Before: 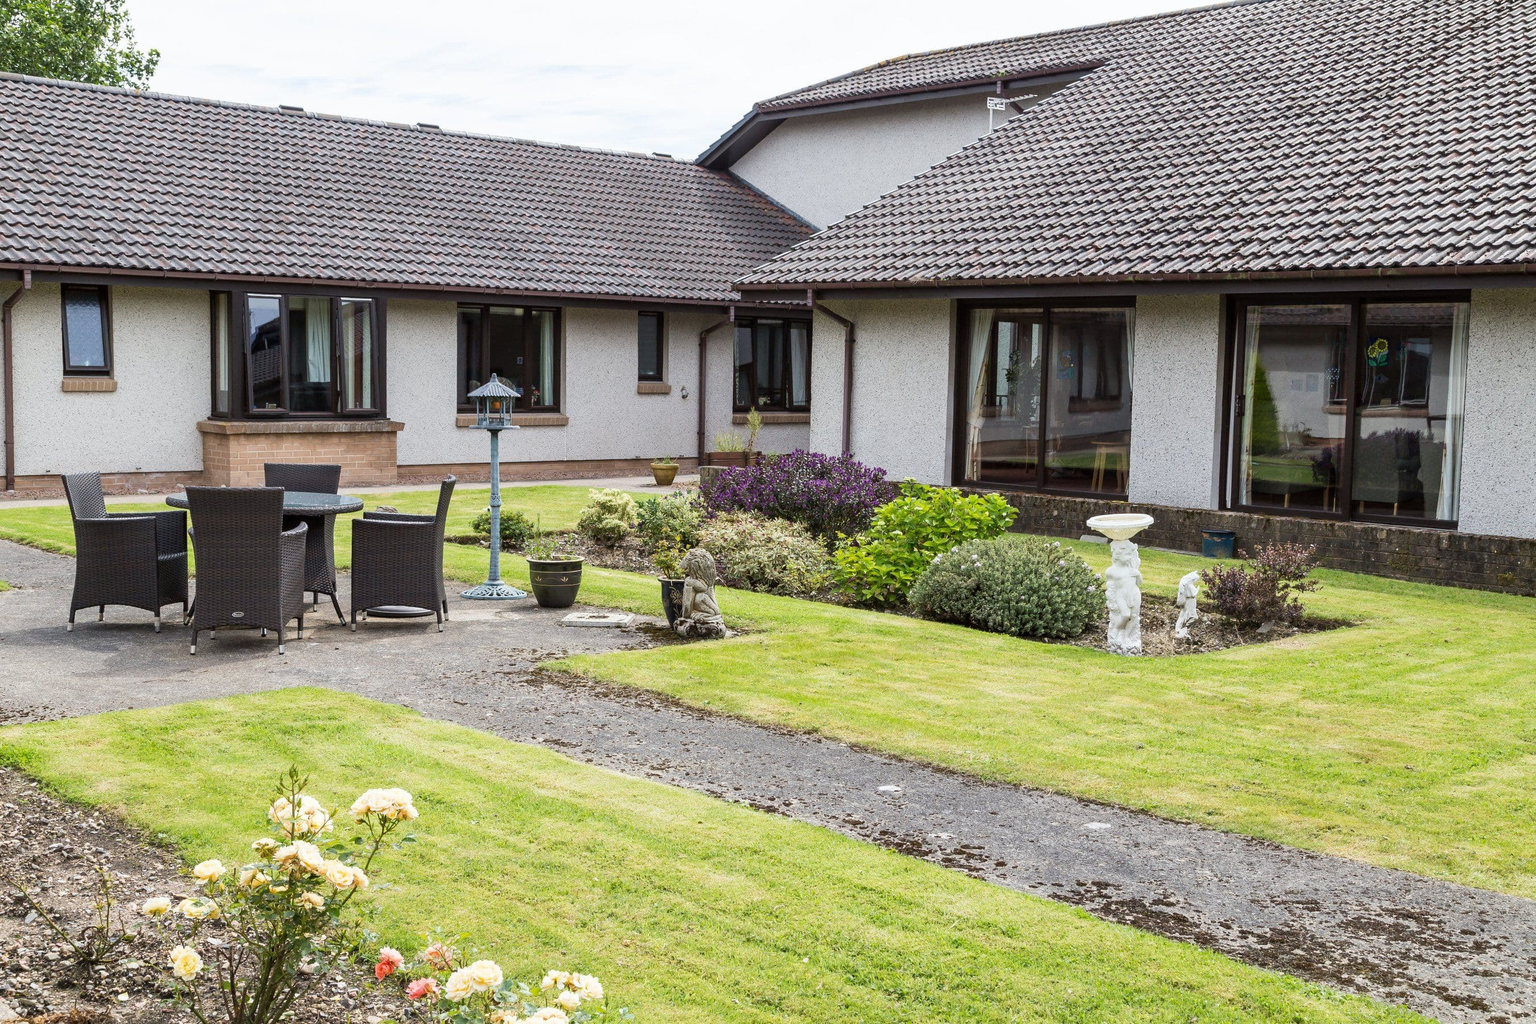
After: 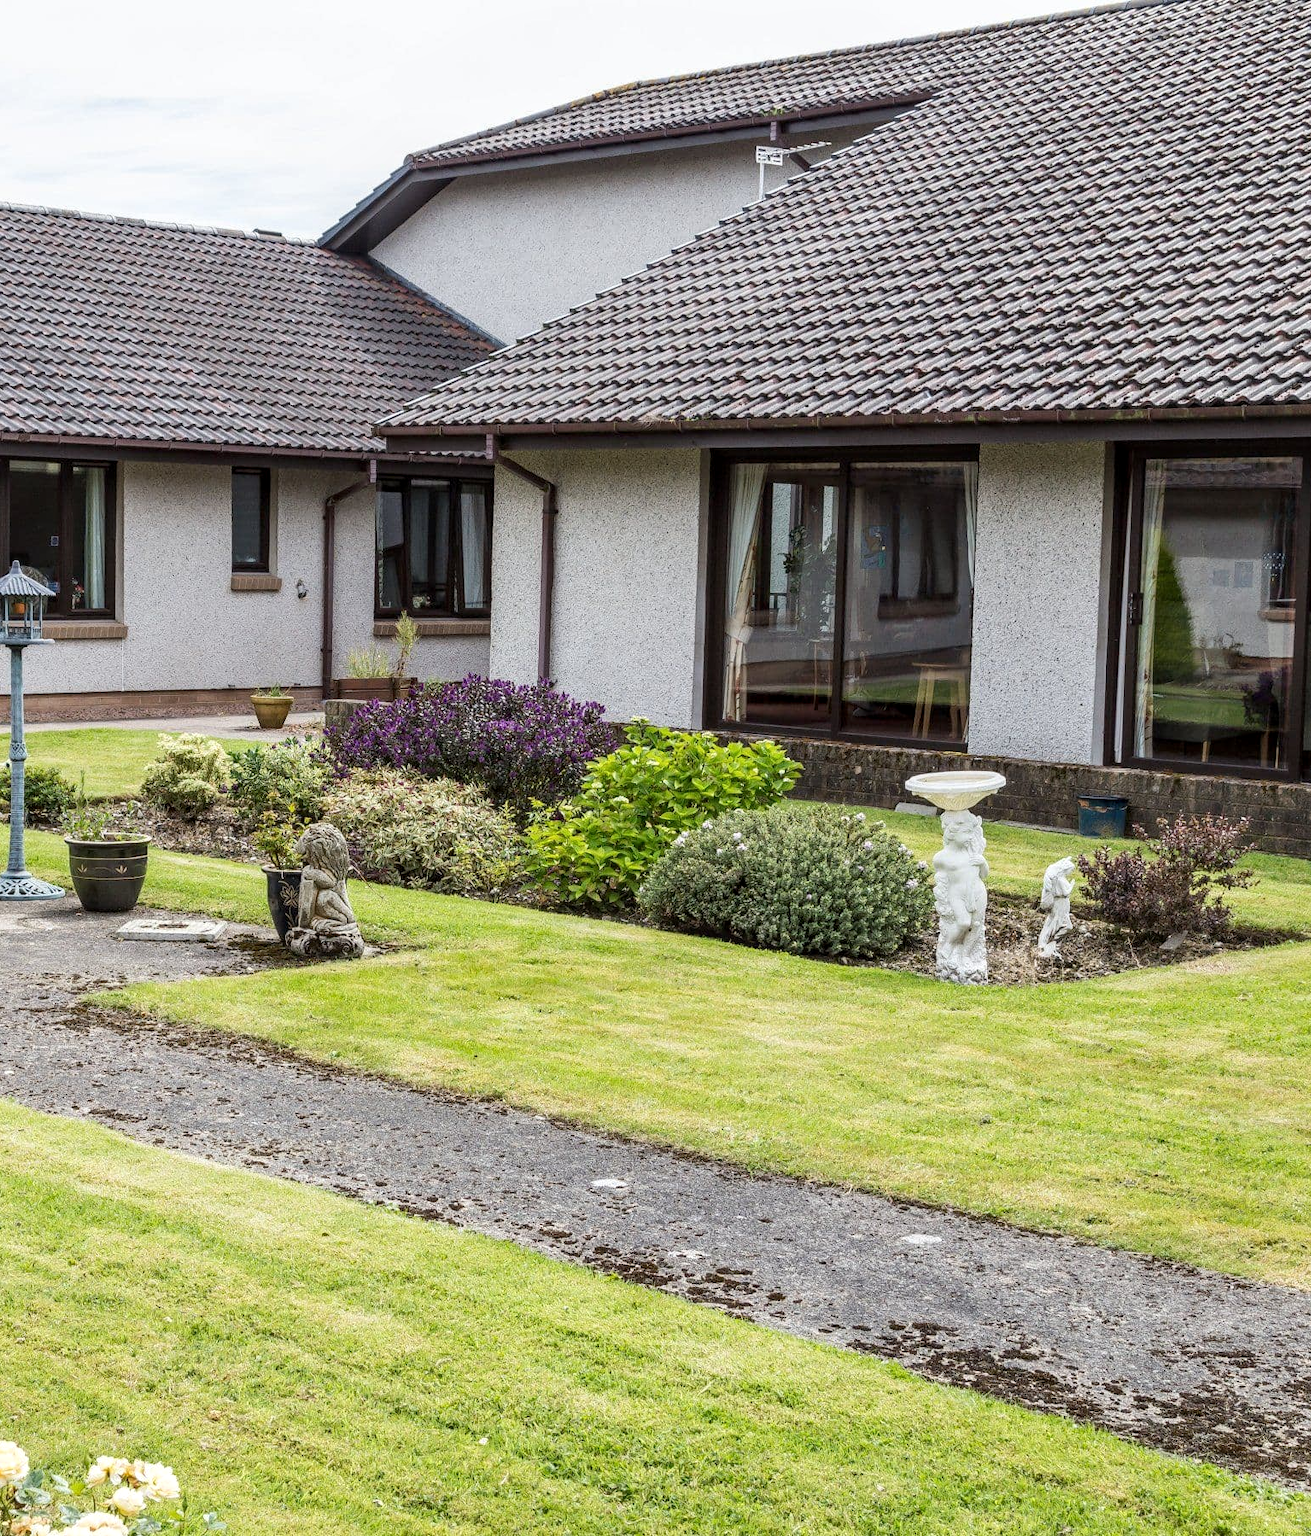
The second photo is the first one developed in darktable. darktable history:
crop: left 31.5%, top 0.005%, right 11.602%
local contrast: on, module defaults
